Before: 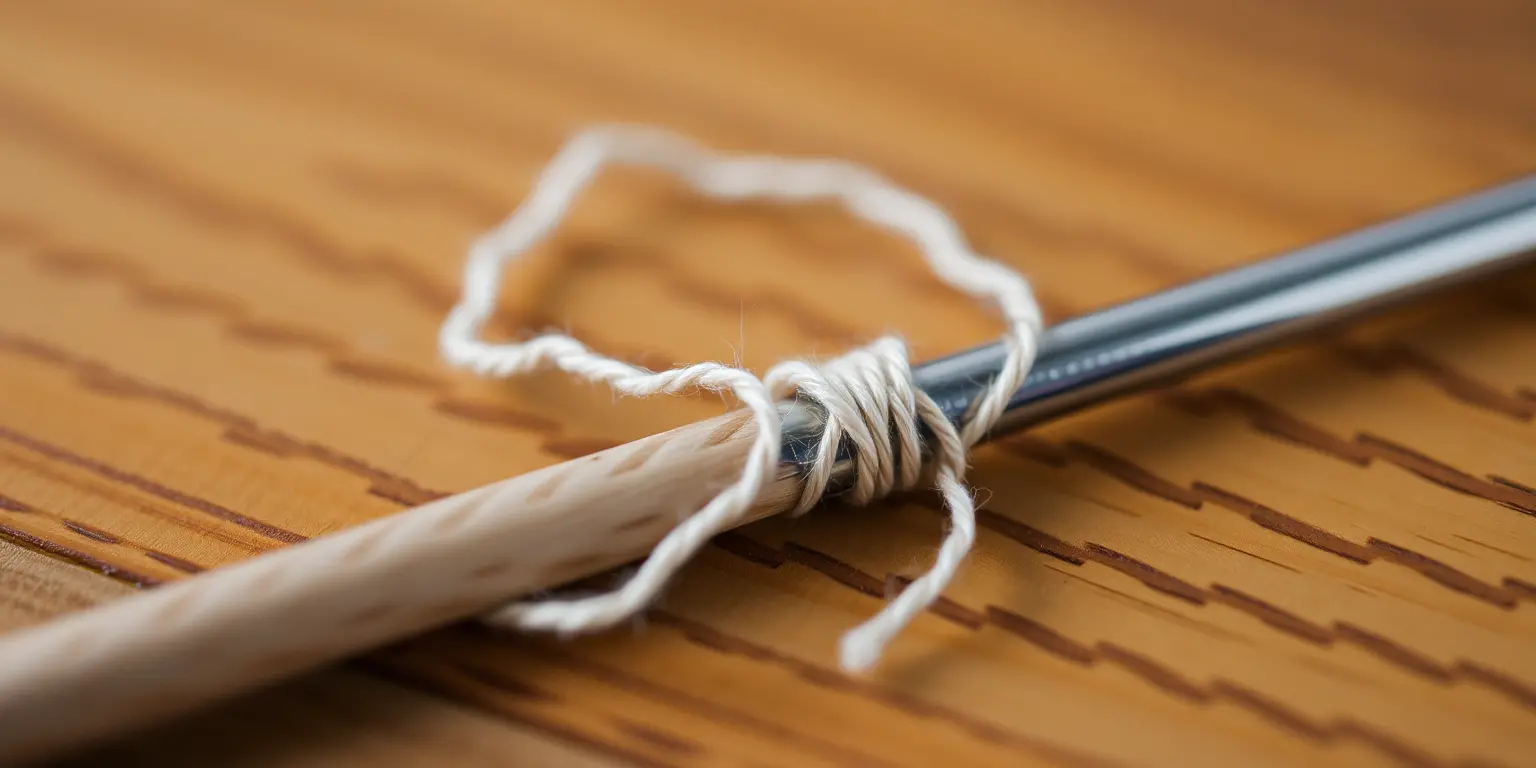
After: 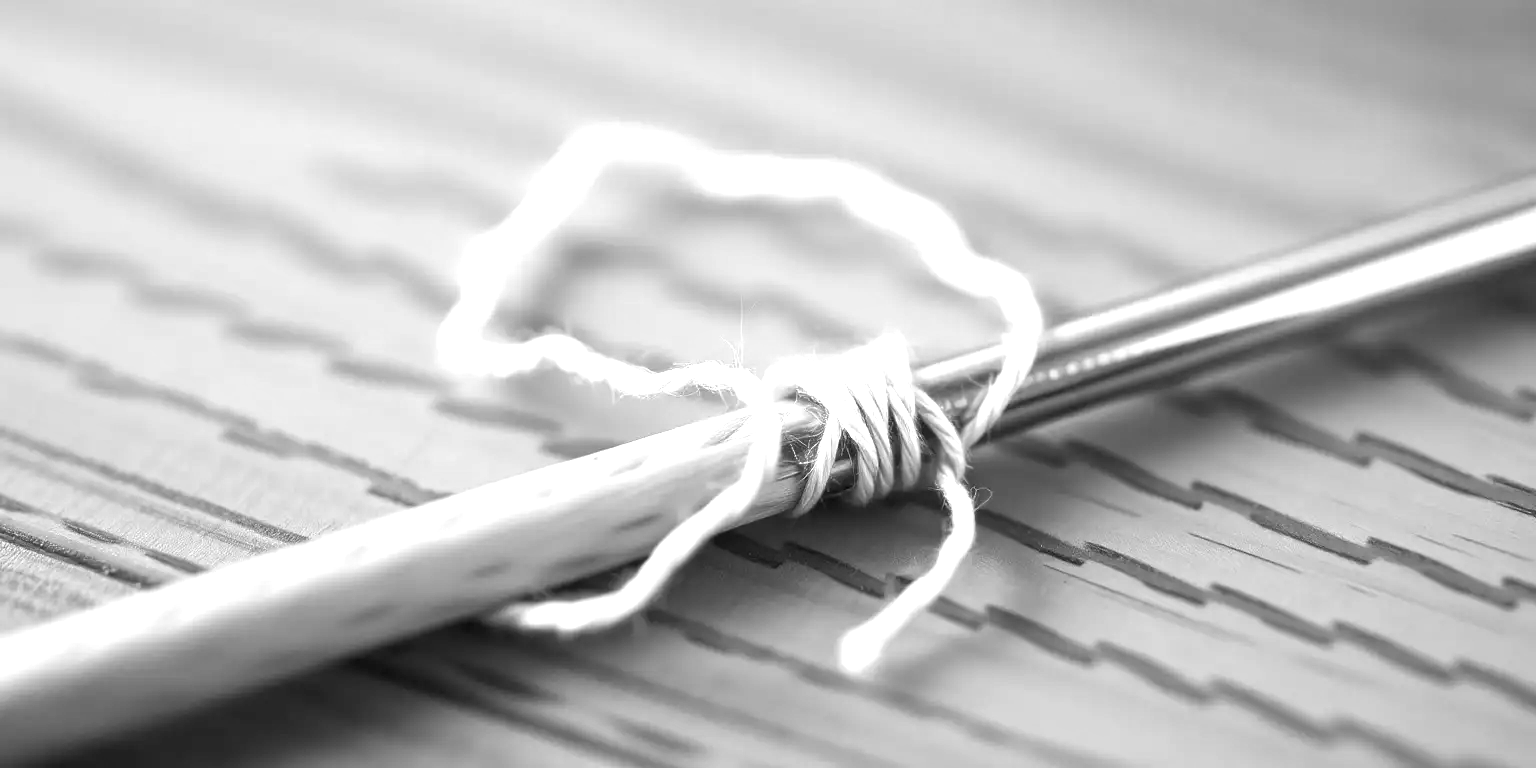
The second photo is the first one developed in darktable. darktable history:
tone equalizer: on, module defaults
exposure: black level correction 0, exposure 1.45 EV, compensate exposure bias true, compensate highlight preservation false
monochrome: a 1.94, b -0.638
color correction: highlights a* -15.58, highlights b* 40, shadows a* -40, shadows b* -26.18
